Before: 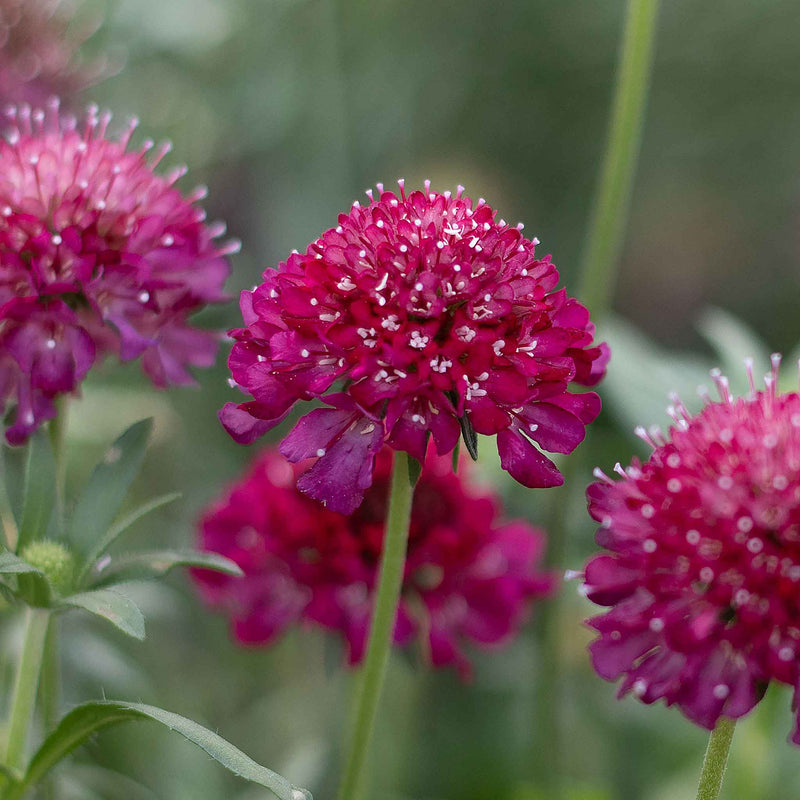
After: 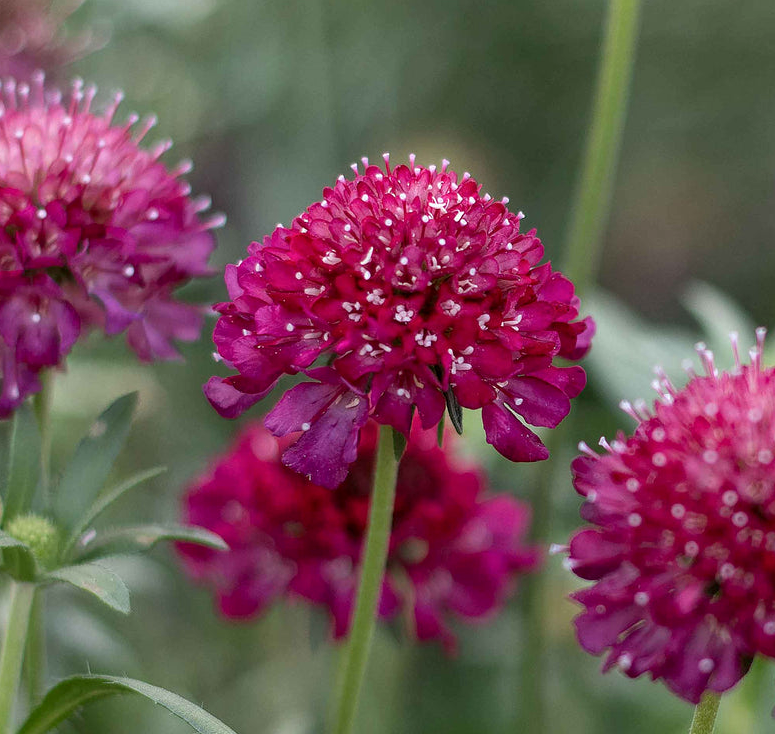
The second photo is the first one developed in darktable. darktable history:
local contrast: highlights 100%, shadows 100%, detail 120%, midtone range 0.2
crop: left 1.964%, top 3.251%, right 1.122%, bottom 4.933%
